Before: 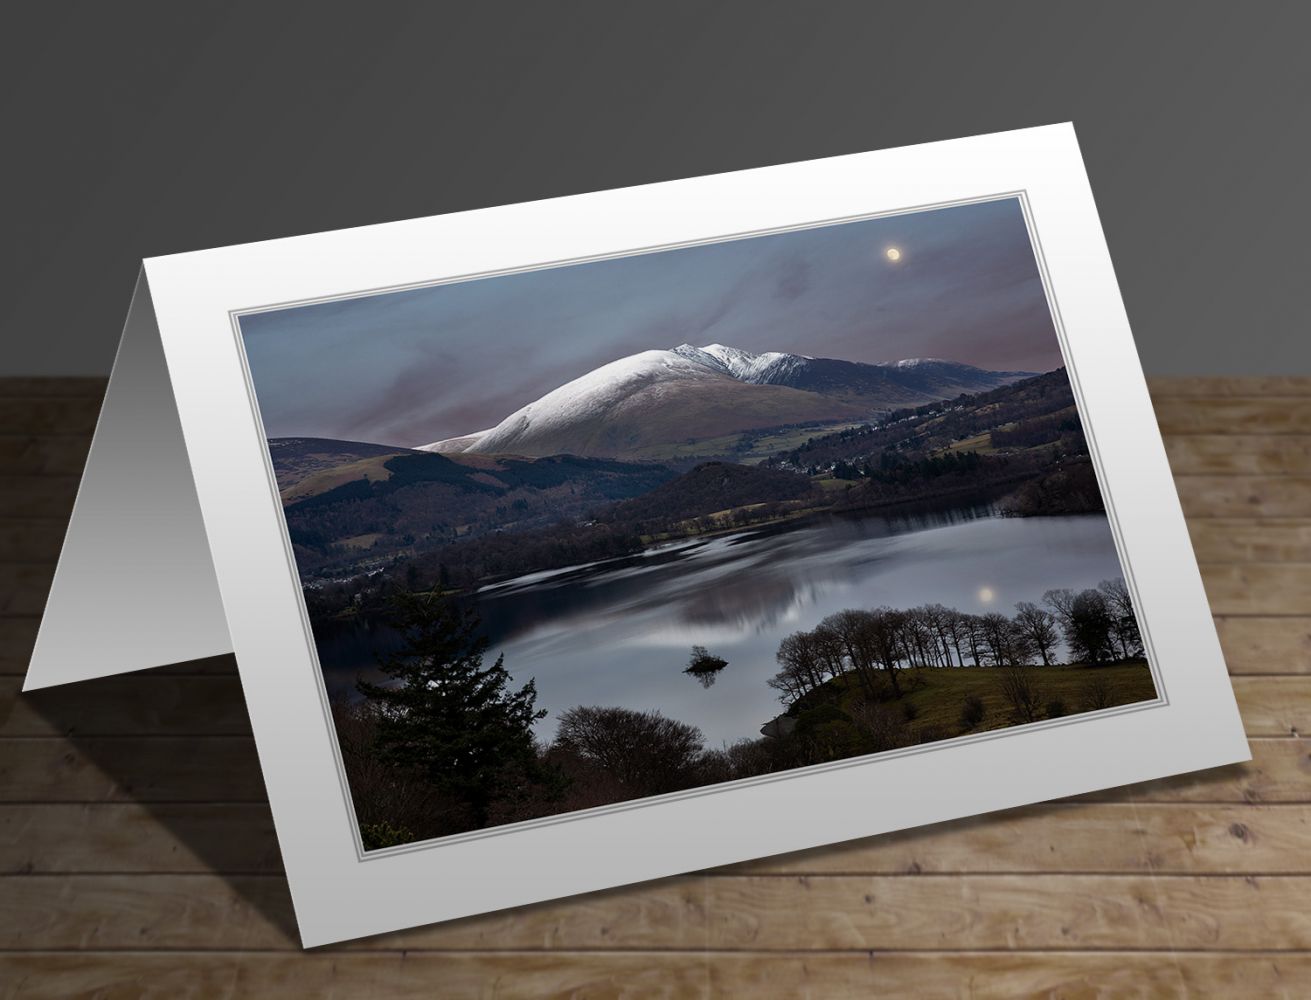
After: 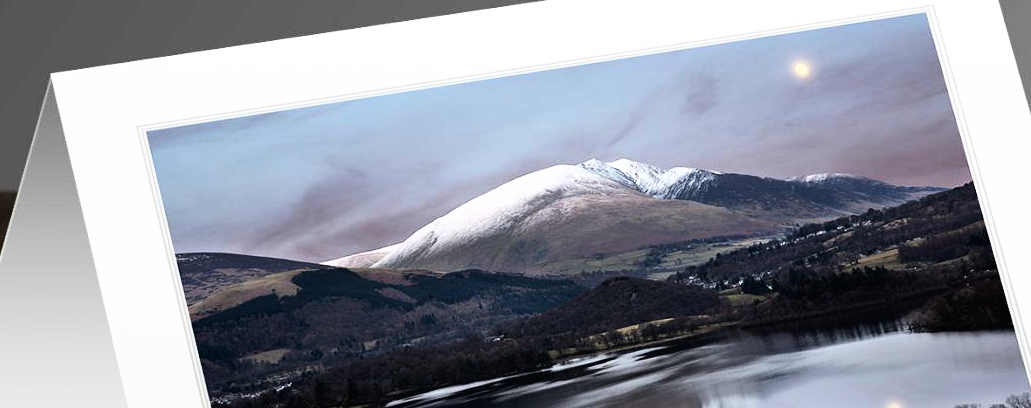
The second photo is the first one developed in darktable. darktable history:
crop: left 7.053%, top 18.571%, right 14.273%, bottom 40.621%
base curve: curves: ch0 [(0, 0) (0.007, 0.004) (0.027, 0.03) (0.046, 0.07) (0.207, 0.54) (0.442, 0.872) (0.673, 0.972) (1, 1)]
